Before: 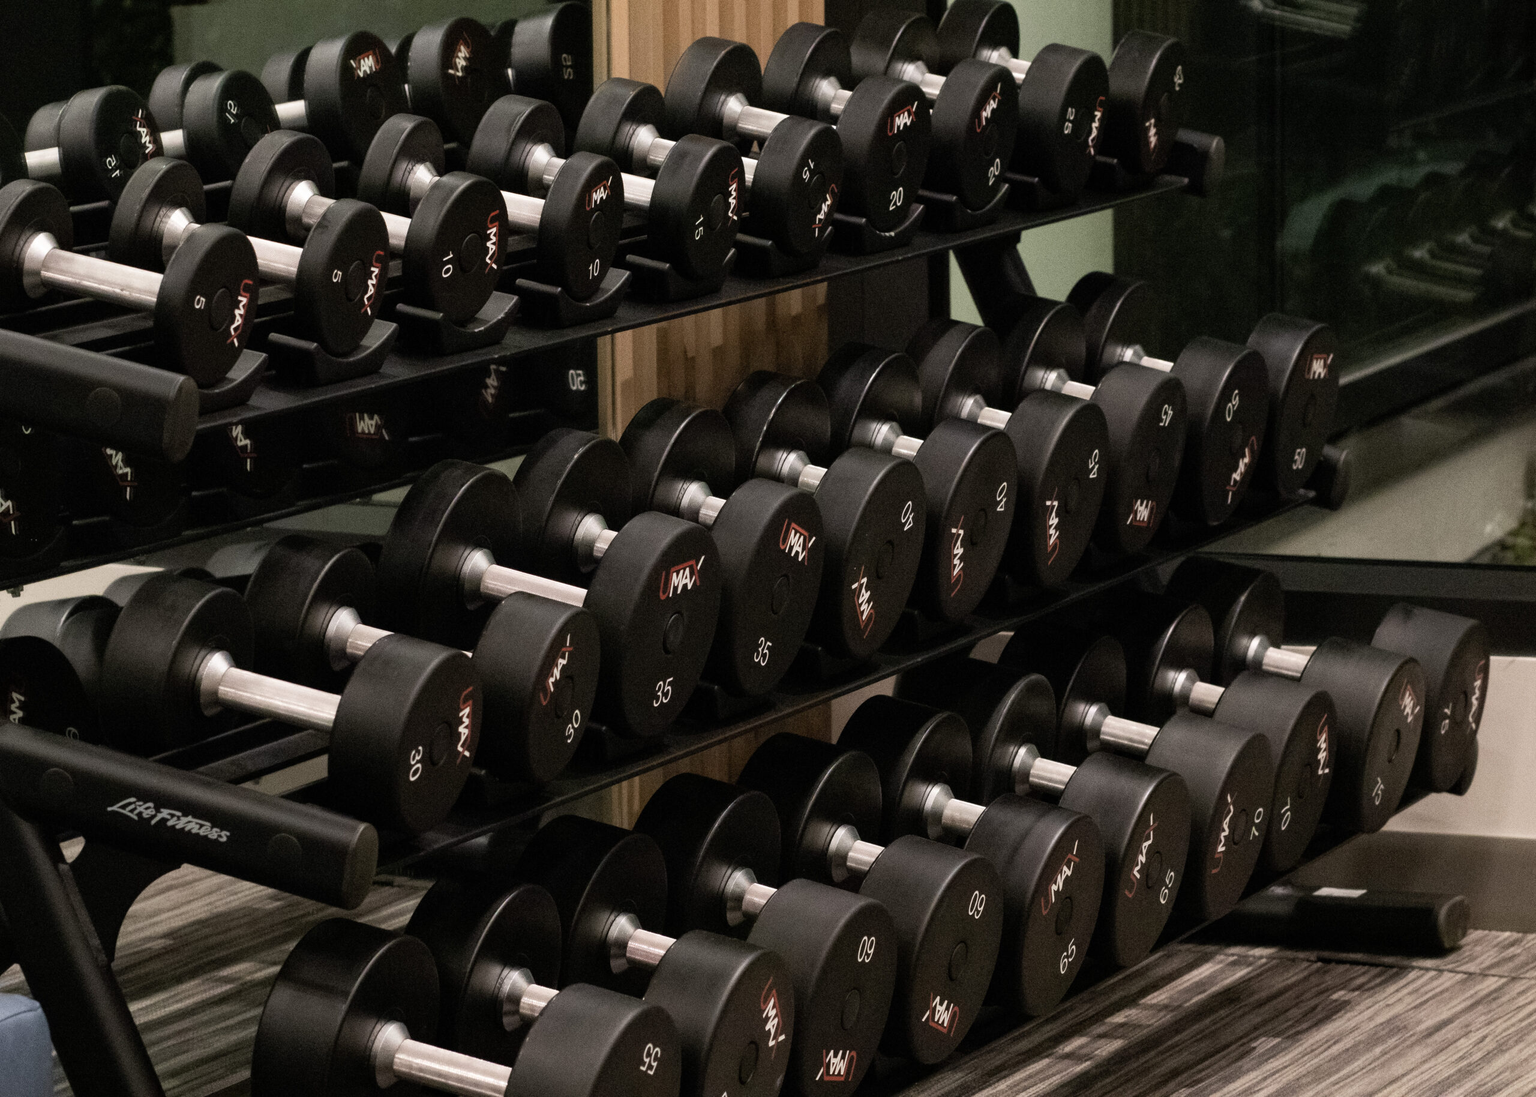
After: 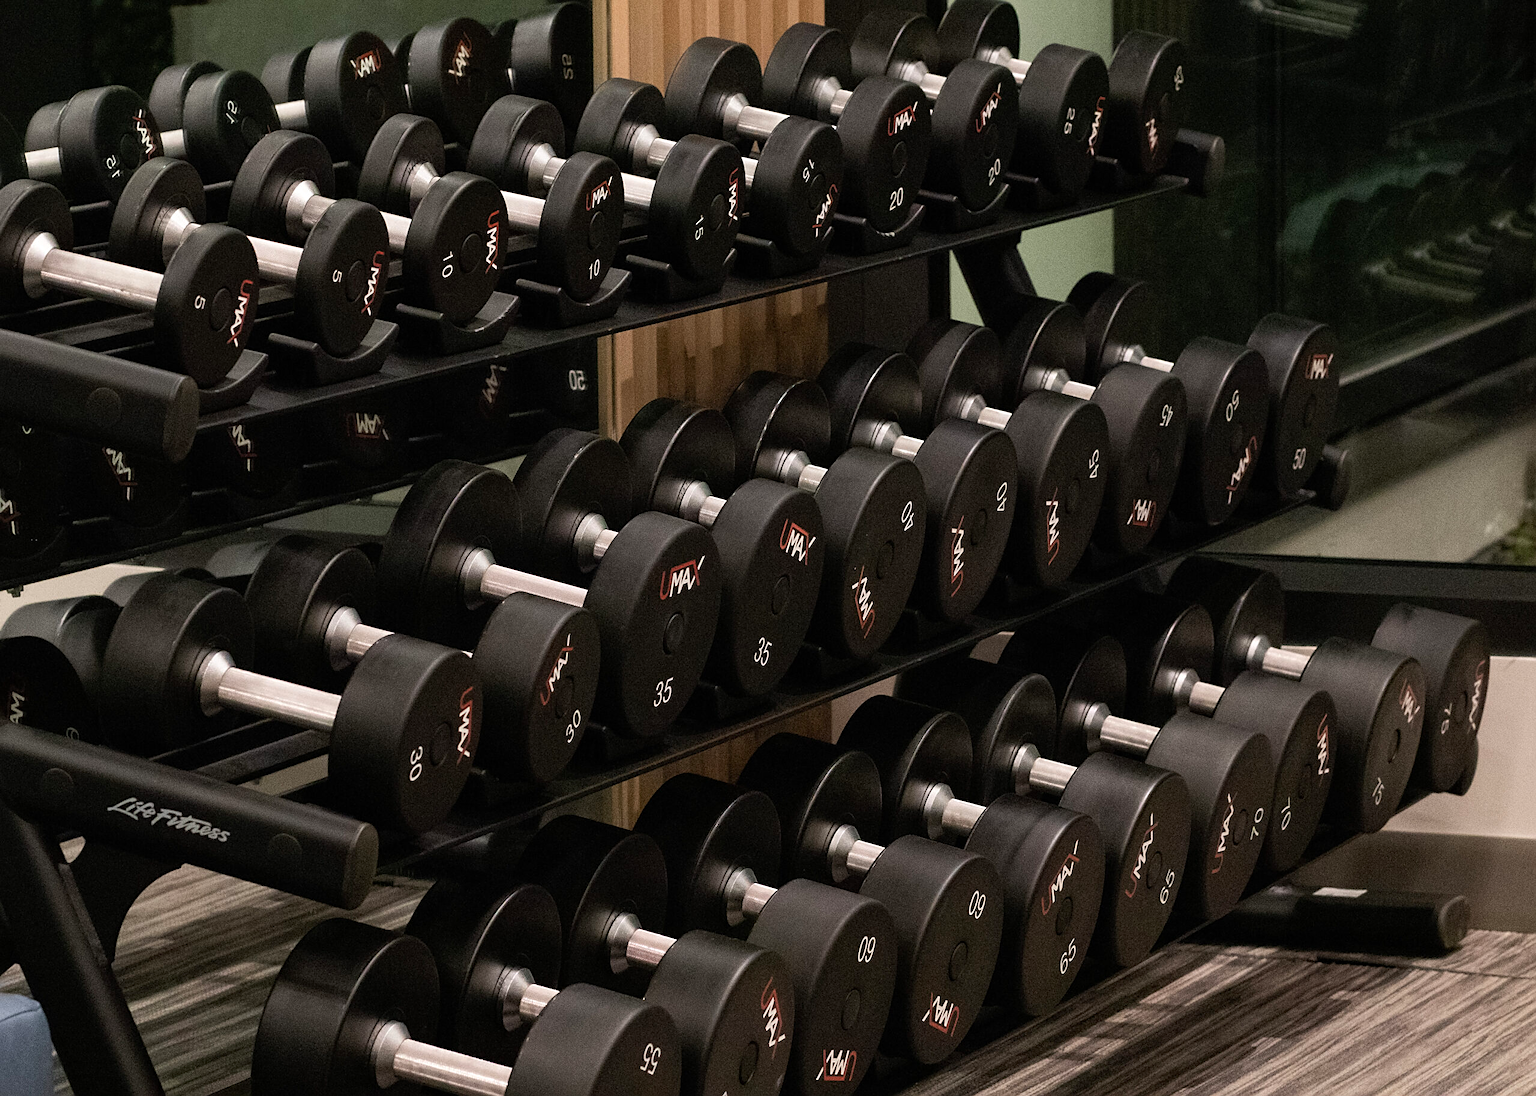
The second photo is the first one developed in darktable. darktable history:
exposure: exposure 0.02 EV, compensate highlight preservation false
sharpen: on, module defaults
